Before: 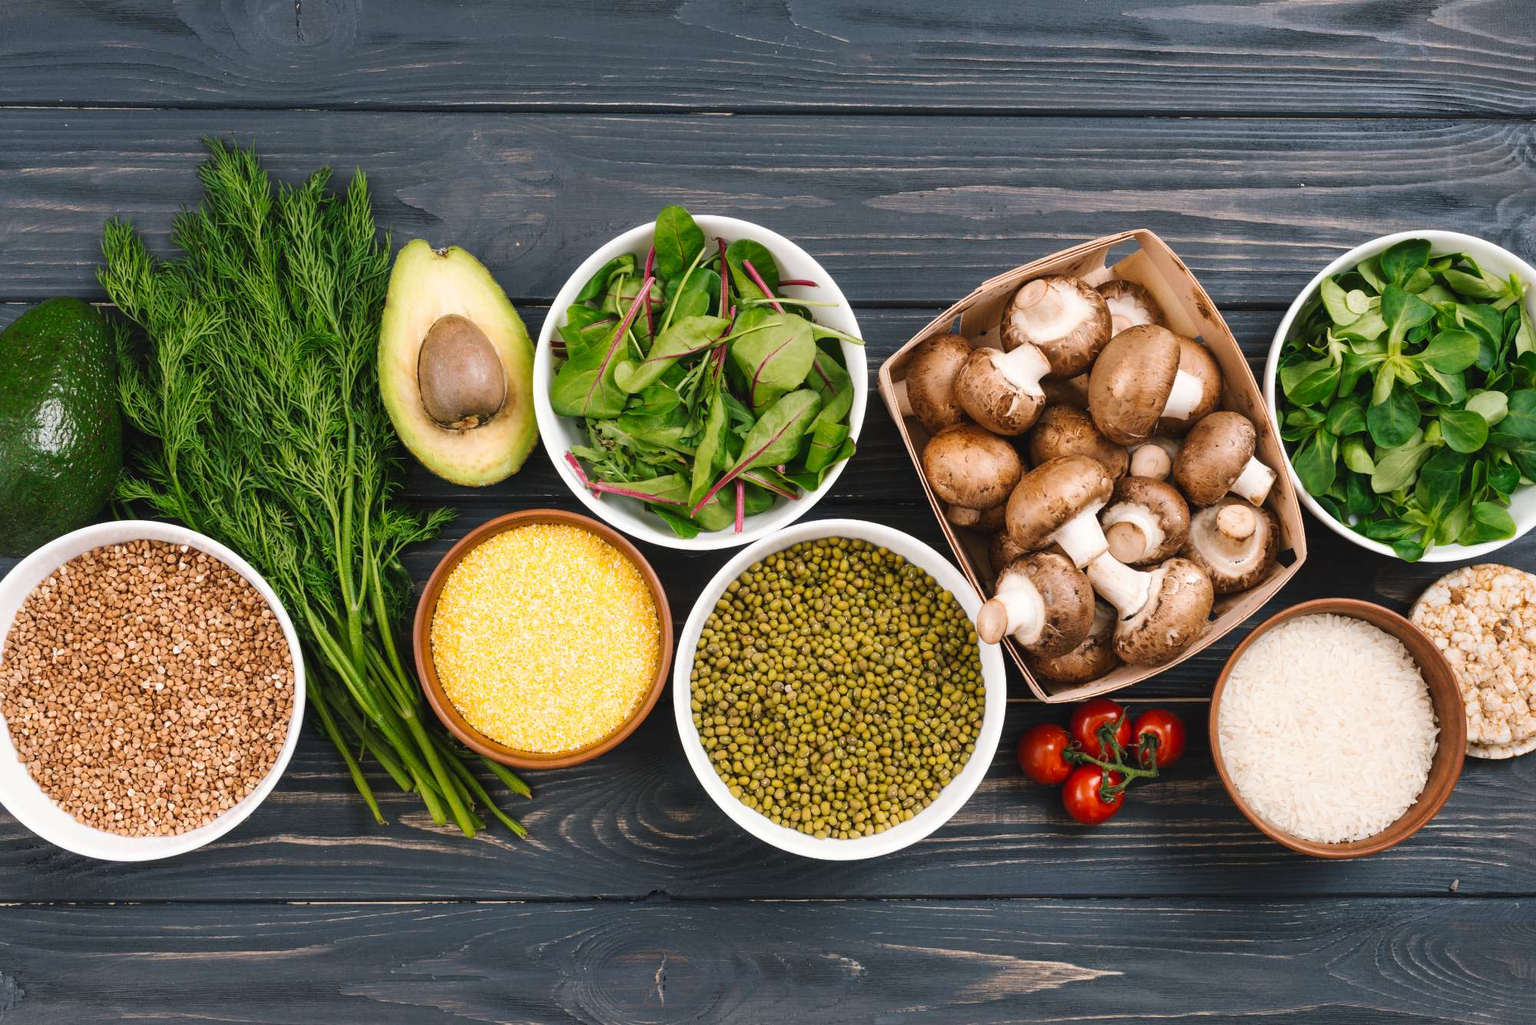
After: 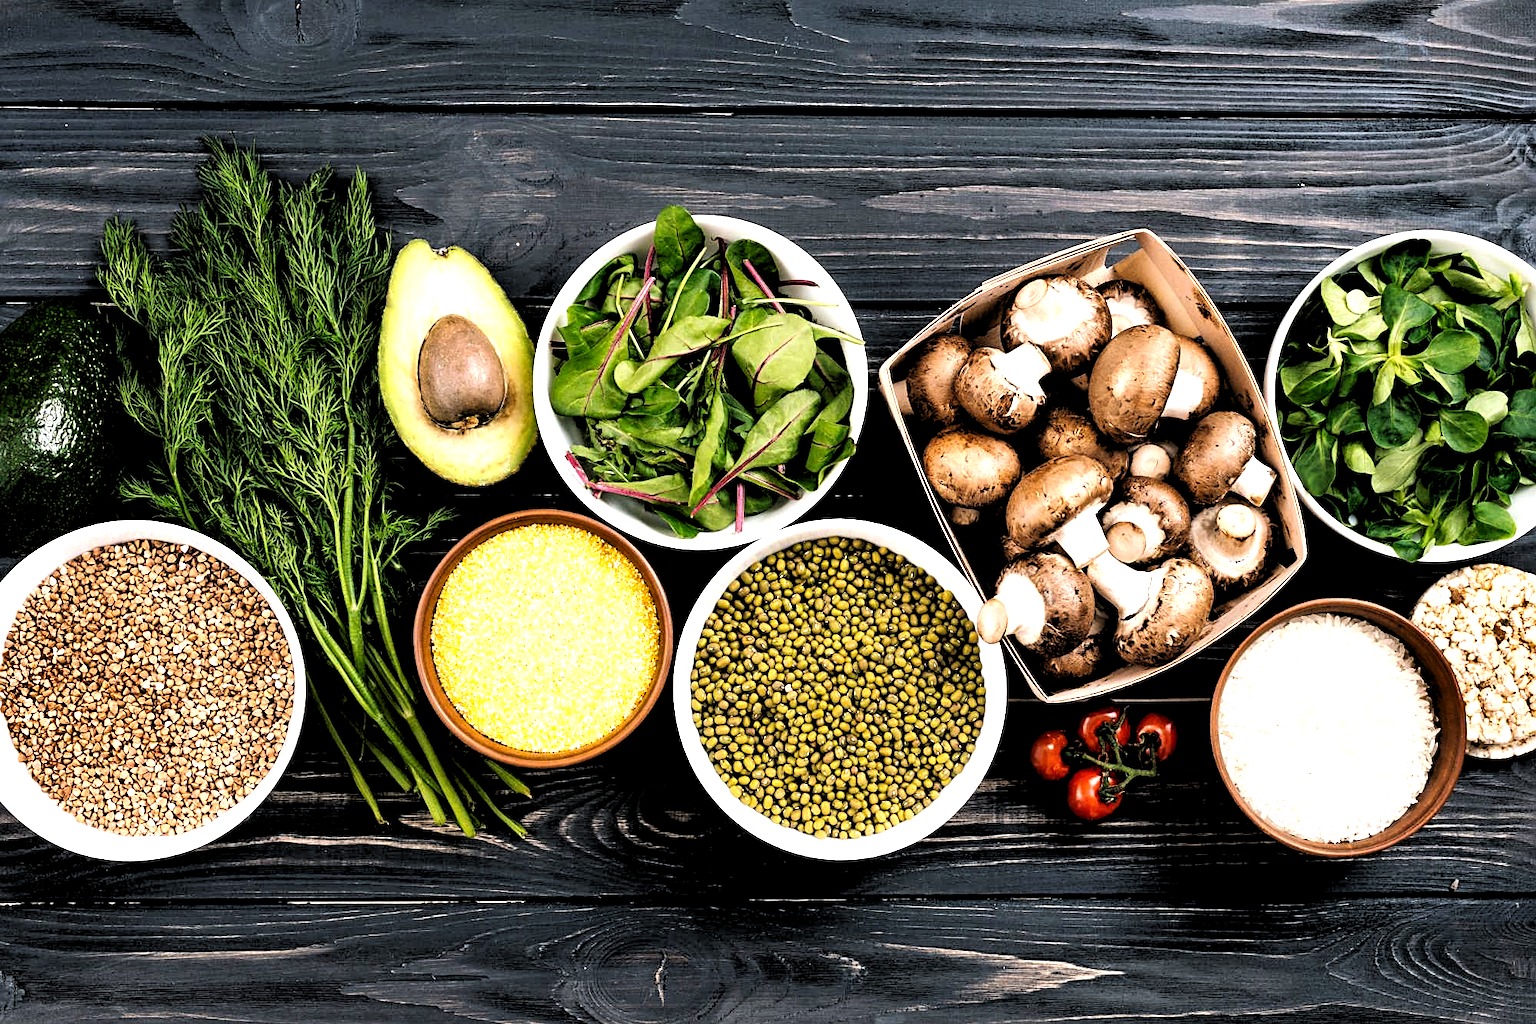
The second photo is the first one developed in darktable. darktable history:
sharpen: on, module defaults
tone equalizer: -8 EV -0.75 EV, -7 EV -0.7 EV, -6 EV -0.6 EV, -5 EV -0.4 EV, -3 EV 0.4 EV, -2 EV 0.6 EV, -1 EV 0.7 EV, +0 EV 0.75 EV, edges refinement/feathering 500, mask exposure compensation -1.57 EV, preserve details no
shadows and highlights: shadows 19.13, highlights -83.41, soften with gaussian
rgb levels: levels [[0.034, 0.472, 0.904], [0, 0.5, 1], [0, 0.5, 1]]
